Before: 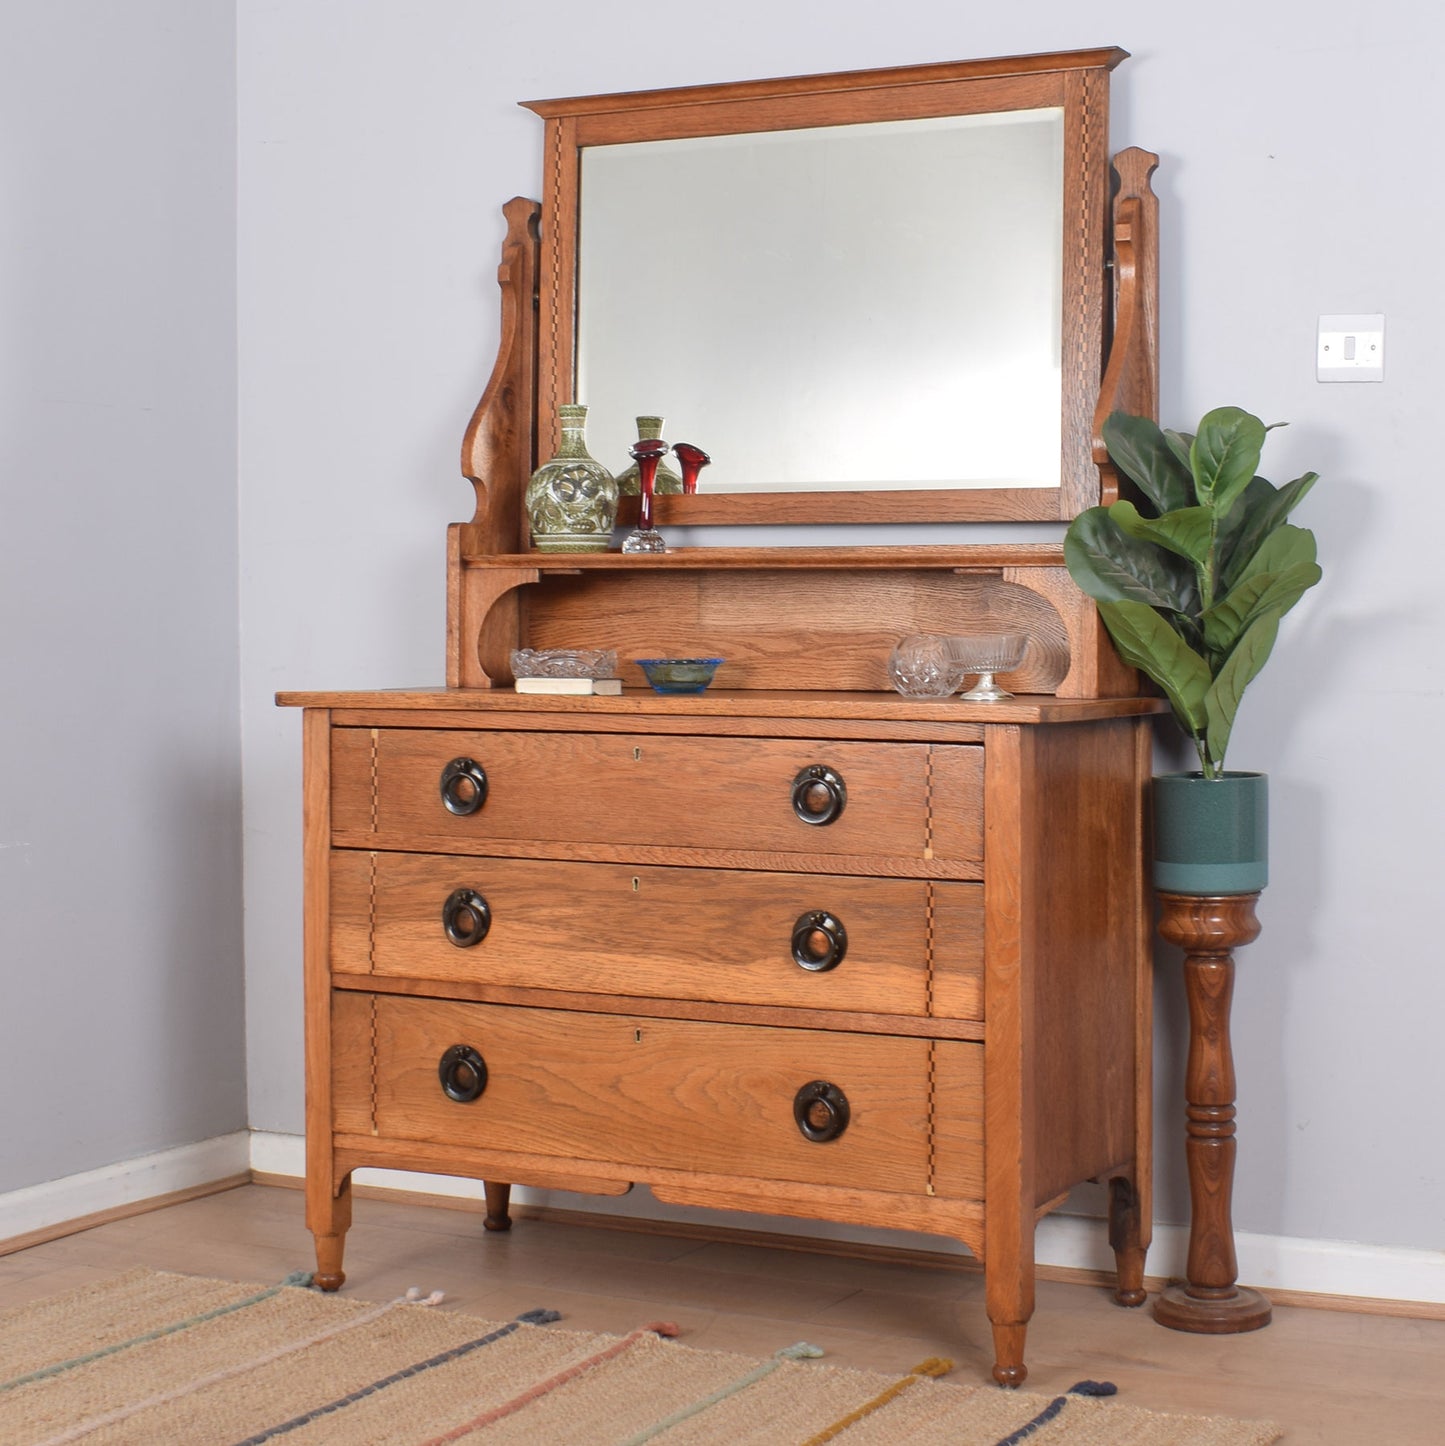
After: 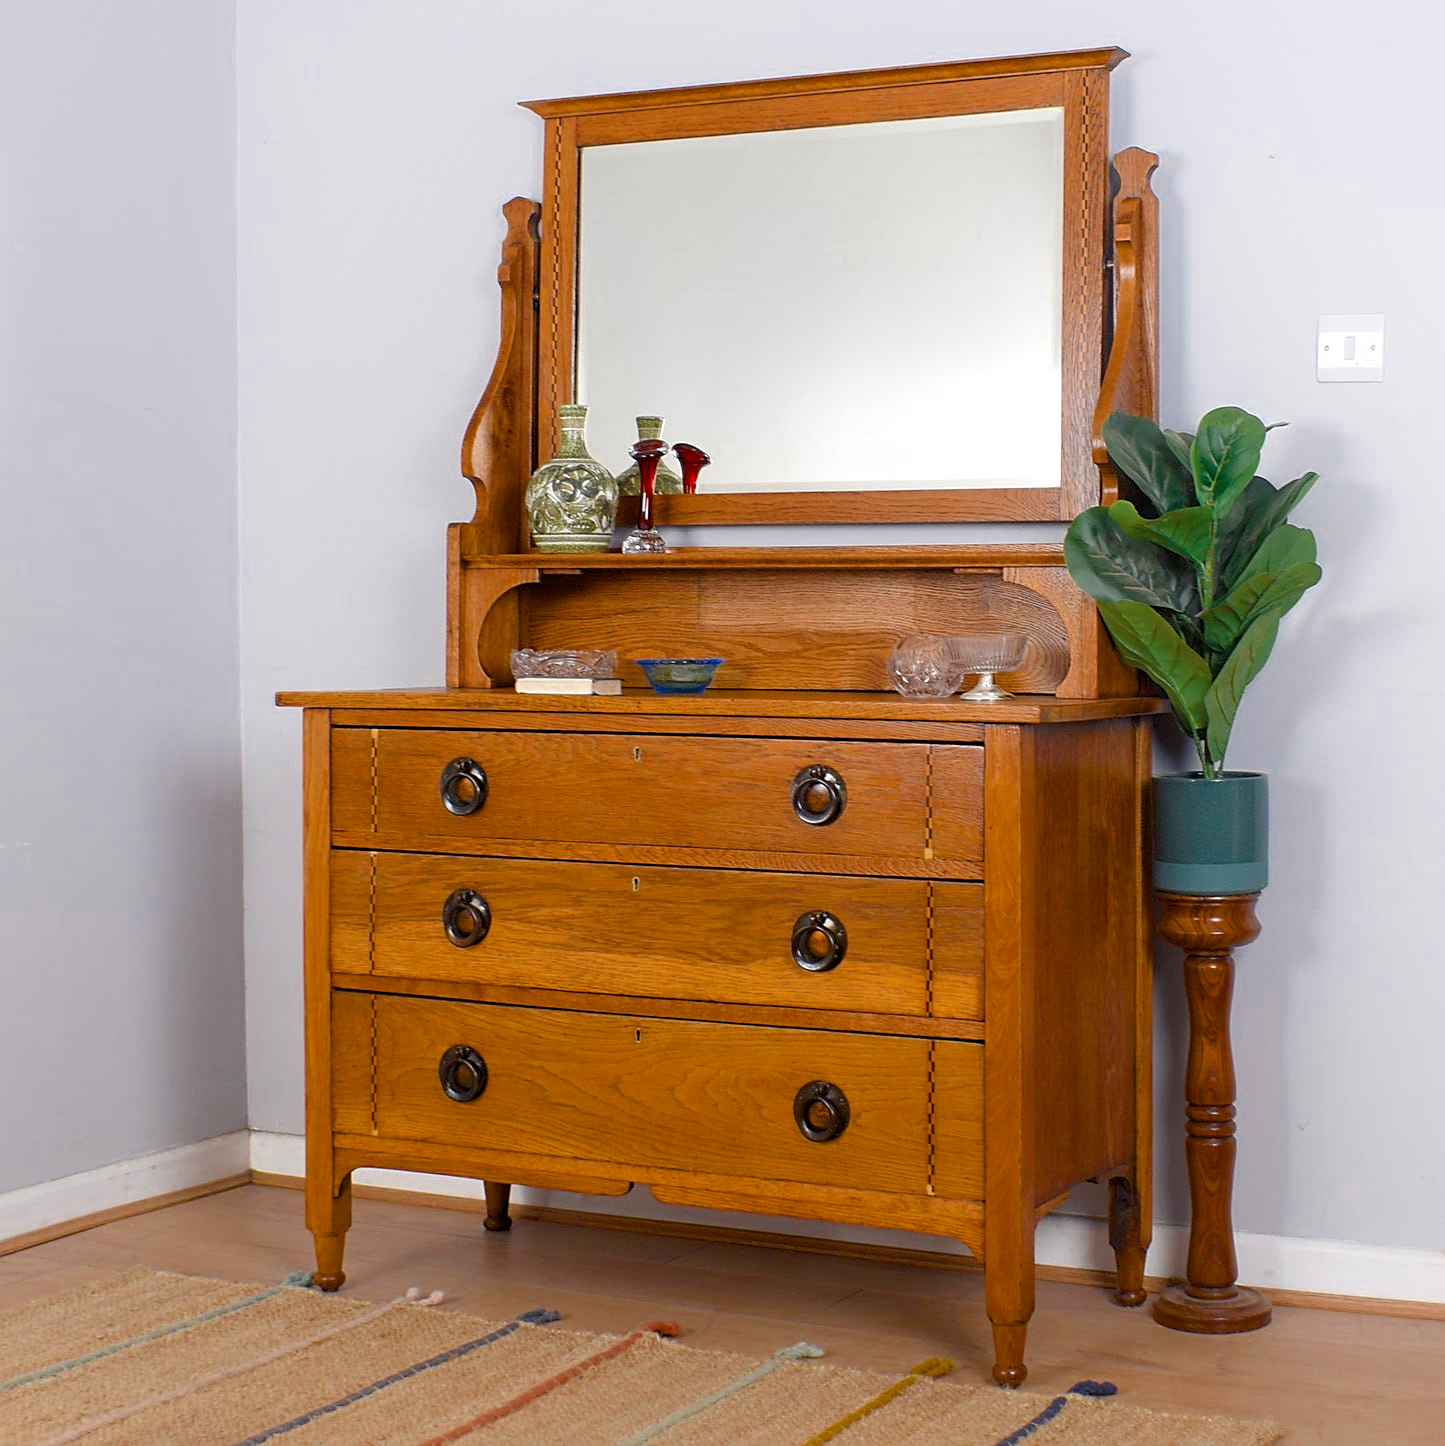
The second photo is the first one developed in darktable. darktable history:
color balance rgb: shadows lift › chroma 4.265%, shadows lift › hue 252.93°, global offset › luminance -0.5%, linear chroma grading › global chroma 15.281%, perceptual saturation grading › global saturation 35.866%, perceptual saturation grading › shadows 36.137%
sharpen: on, module defaults
shadows and highlights: shadows -23.55, highlights 47.91, soften with gaussian
color zones: curves: ch0 [(0, 0.5) (0.125, 0.4) (0.25, 0.5) (0.375, 0.4) (0.5, 0.4) (0.625, 0.35) (0.75, 0.35) (0.875, 0.5)]; ch1 [(0, 0.35) (0.125, 0.45) (0.25, 0.35) (0.375, 0.35) (0.5, 0.35) (0.625, 0.35) (0.75, 0.45) (0.875, 0.35)]; ch2 [(0, 0.6) (0.125, 0.5) (0.25, 0.5) (0.375, 0.6) (0.5, 0.6) (0.625, 0.5) (0.75, 0.5) (0.875, 0.5)]
